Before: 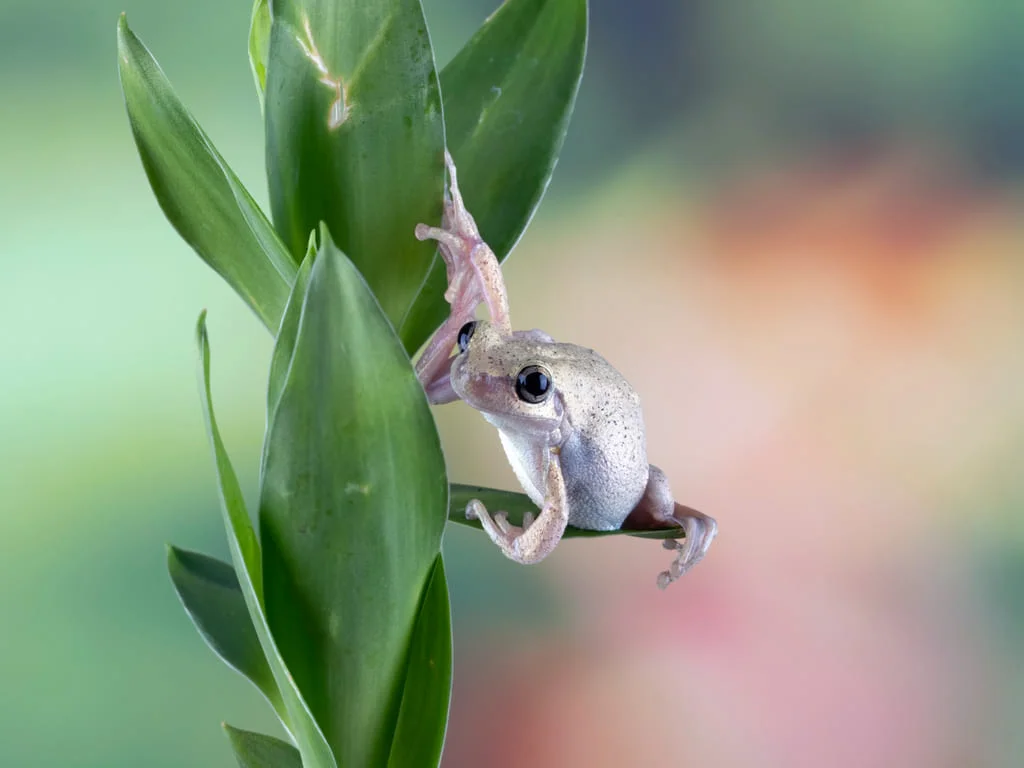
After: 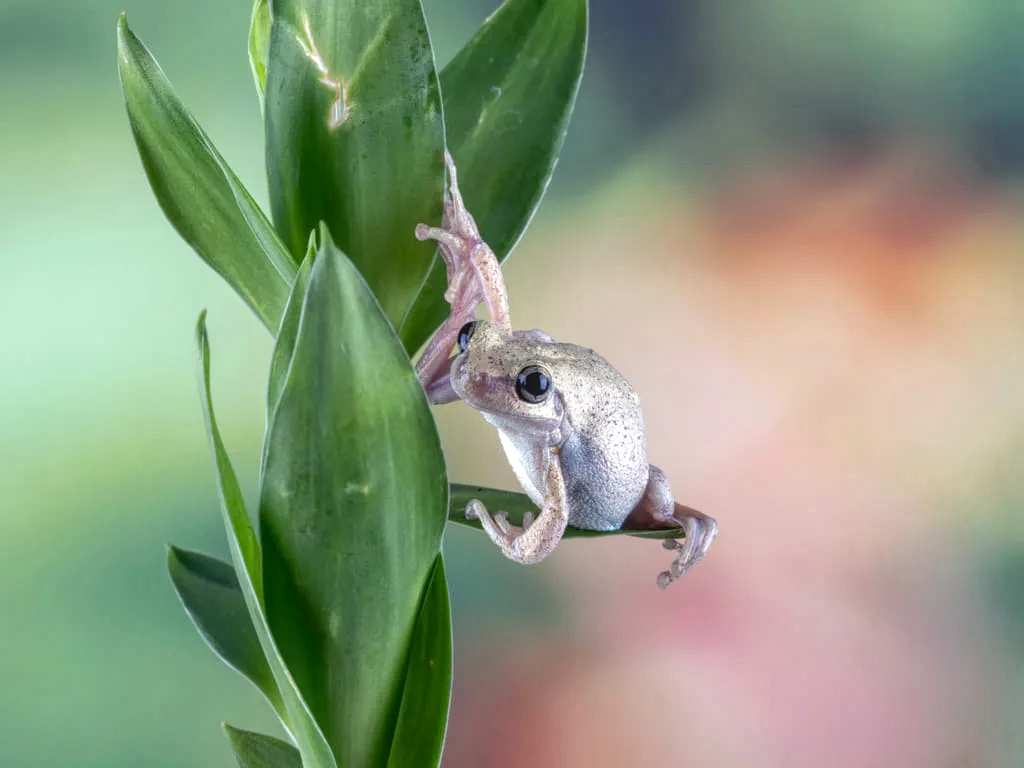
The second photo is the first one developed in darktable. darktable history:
local contrast: highlights 75%, shadows 55%, detail 176%, midtone range 0.206
